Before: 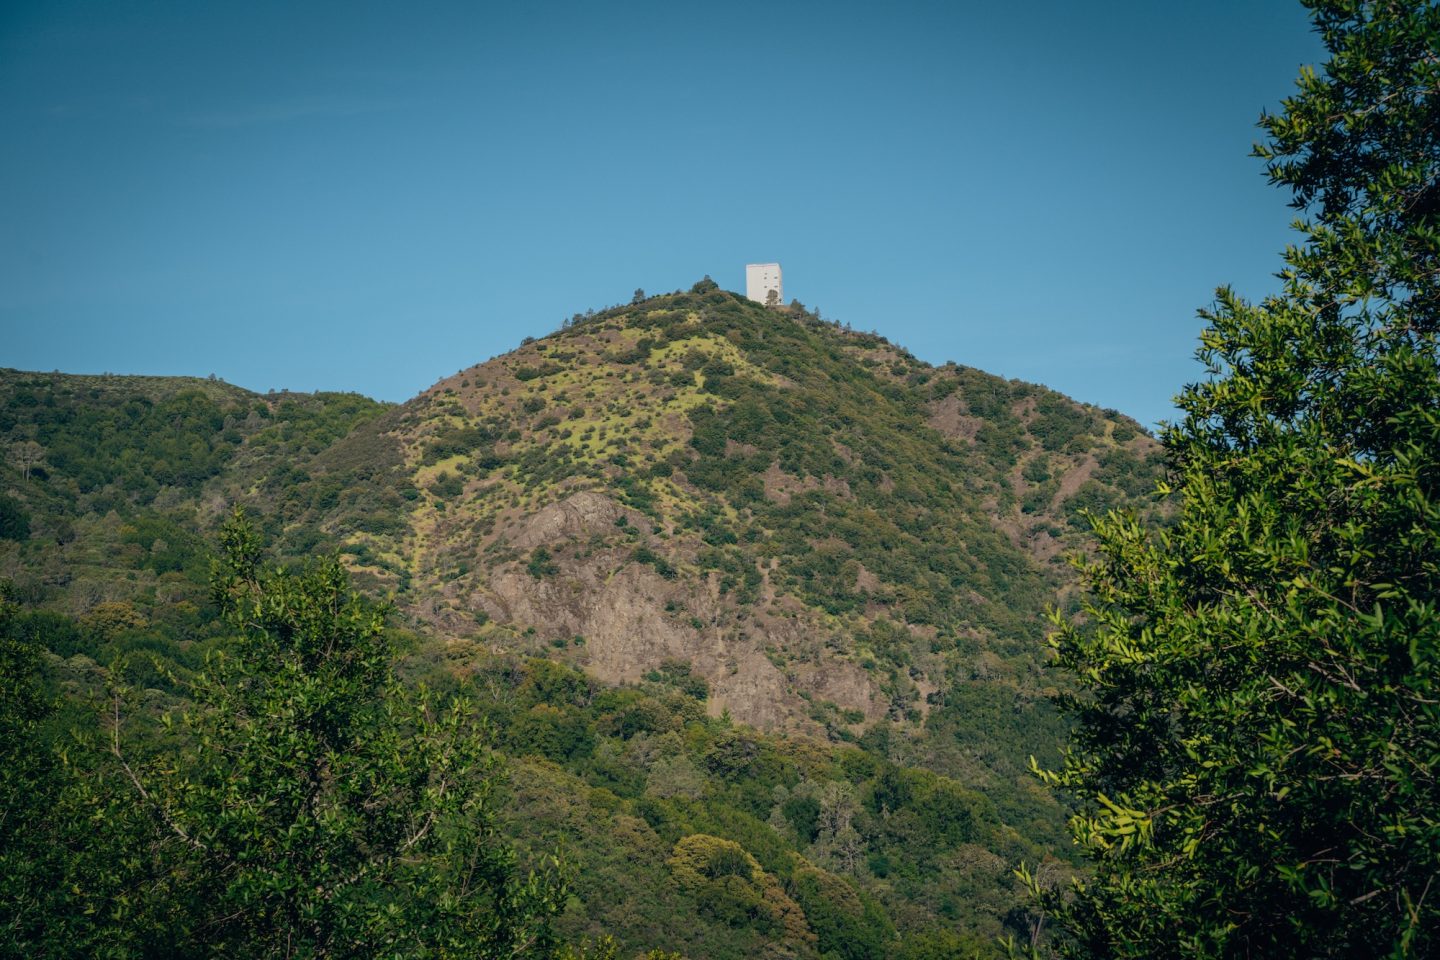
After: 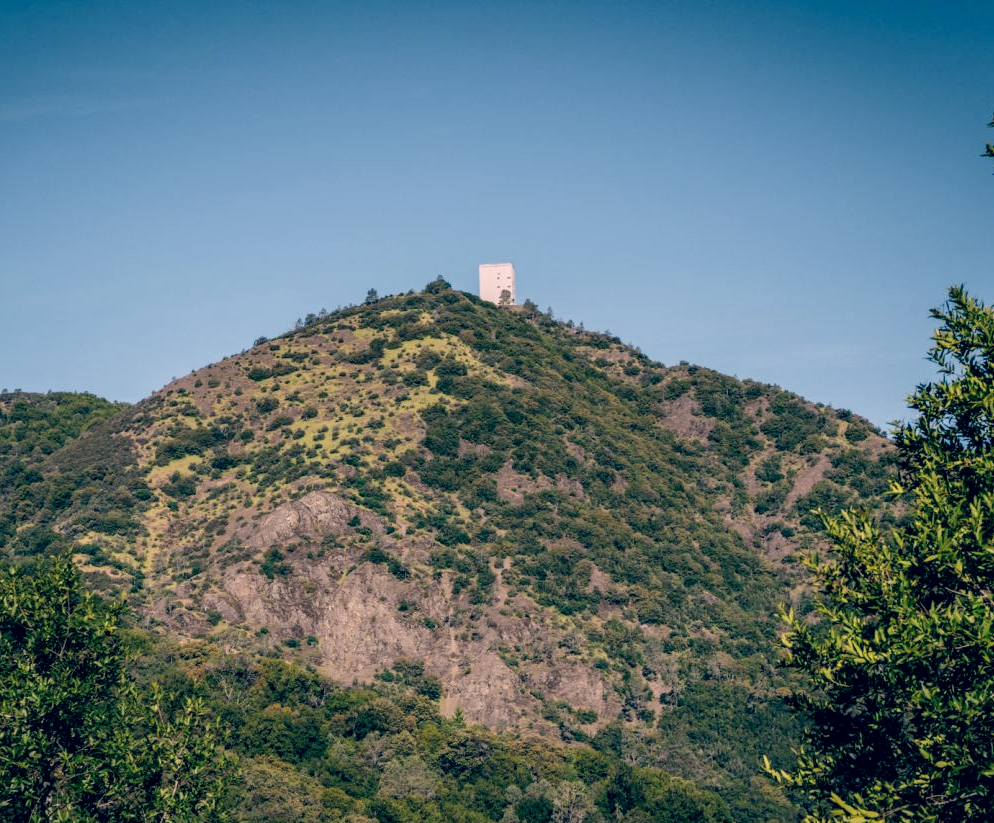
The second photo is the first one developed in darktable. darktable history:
crop: left 18.543%, right 12.364%, bottom 14.171%
color correction: highlights a* 13.86, highlights b* 6, shadows a* -6.15, shadows b* -15.82, saturation 0.849
tone curve: curves: ch0 [(0.021, 0) (0.104, 0.052) (0.496, 0.526) (0.737, 0.783) (1, 1)], preserve colors none
local contrast: on, module defaults
